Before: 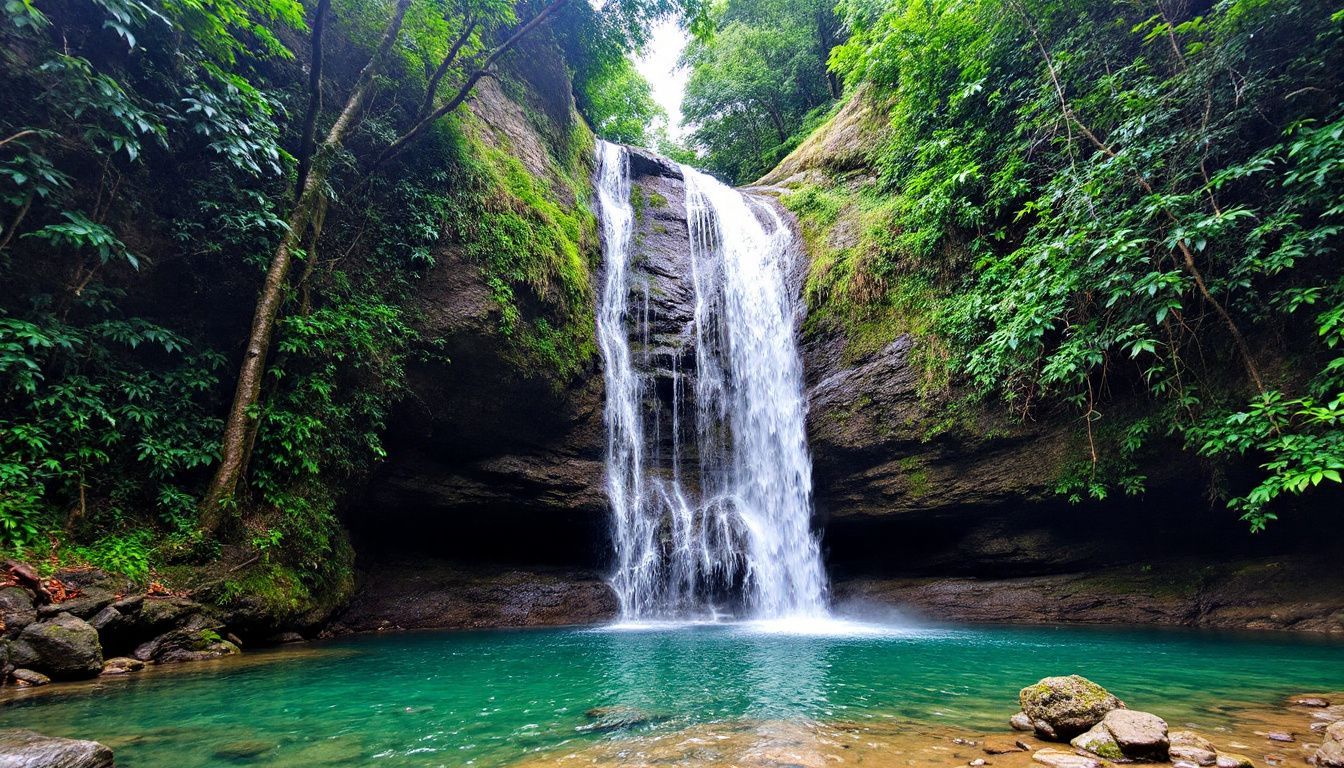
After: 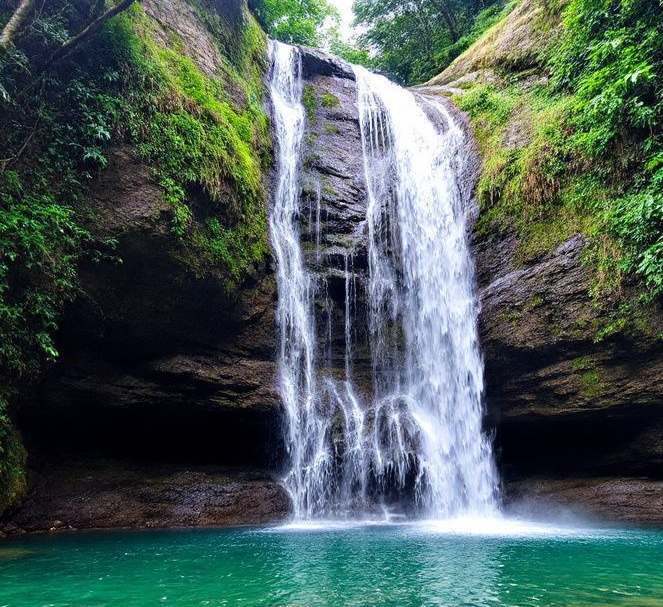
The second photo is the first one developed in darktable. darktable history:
crop and rotate: angle 0.01°, left 24.407%, top 13.044%, right 26.231%, bottom 7.82%
